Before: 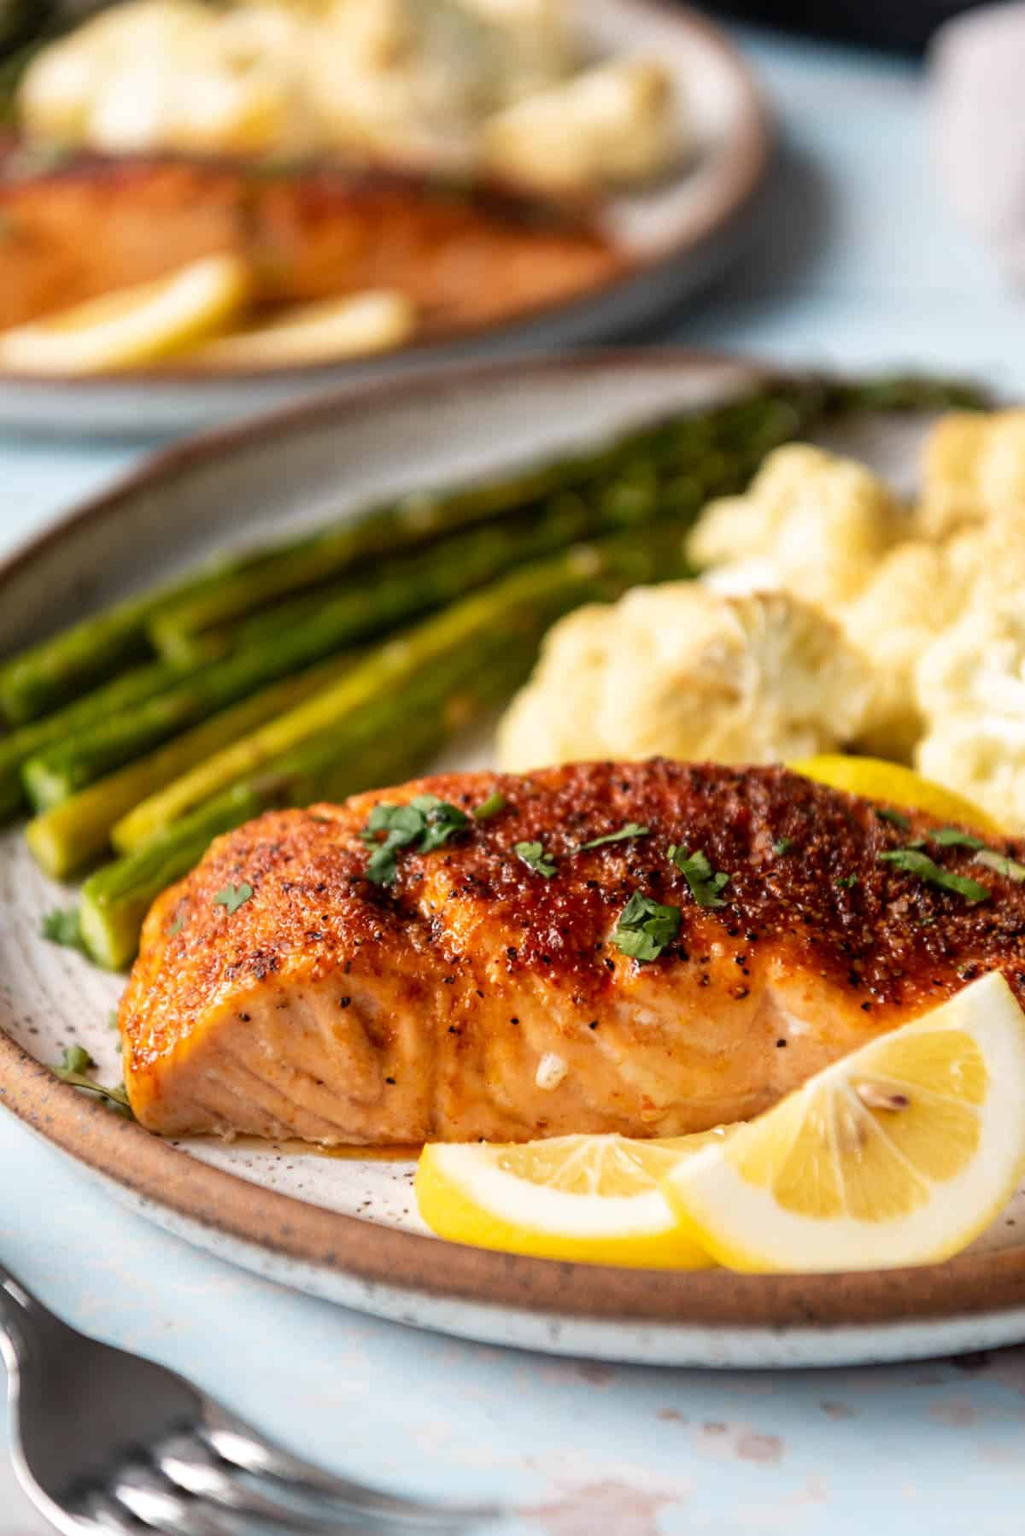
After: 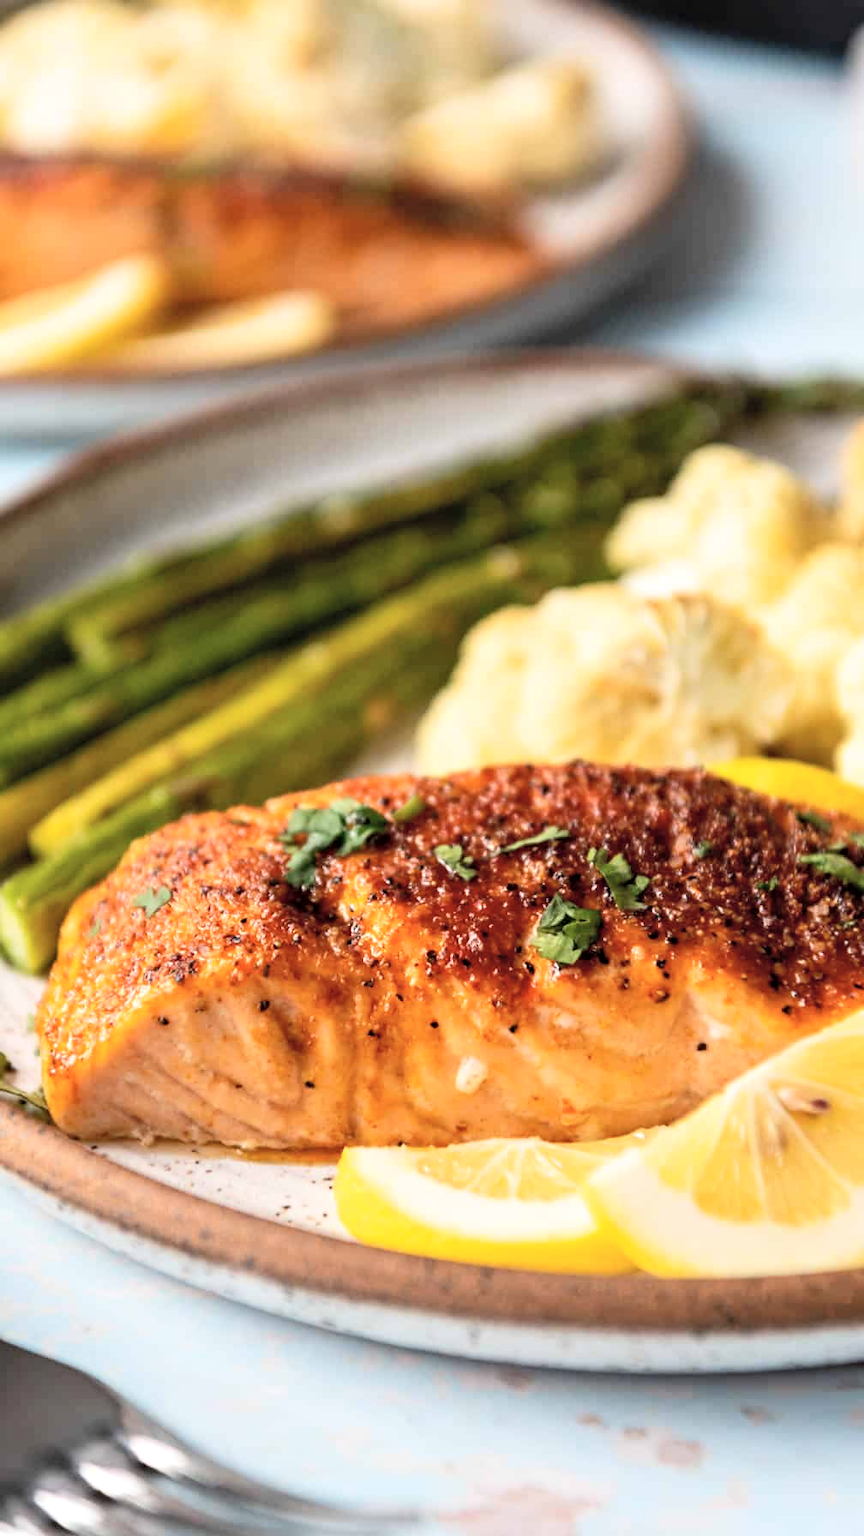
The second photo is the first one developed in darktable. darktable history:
contrast brightness saturation: contrast 0.14, brightness 0.21
contrast equalizer: y [[0.5, 0.504, 0.515, 0.527, 0.535, 0.534], [0.5 ×6], [0.491, 0.387, 0.179, 0.068, 0.068, 0.068], [0 ×5, 0.023], [0 ×6]]
crop: left 8.026%, right 7.374%
